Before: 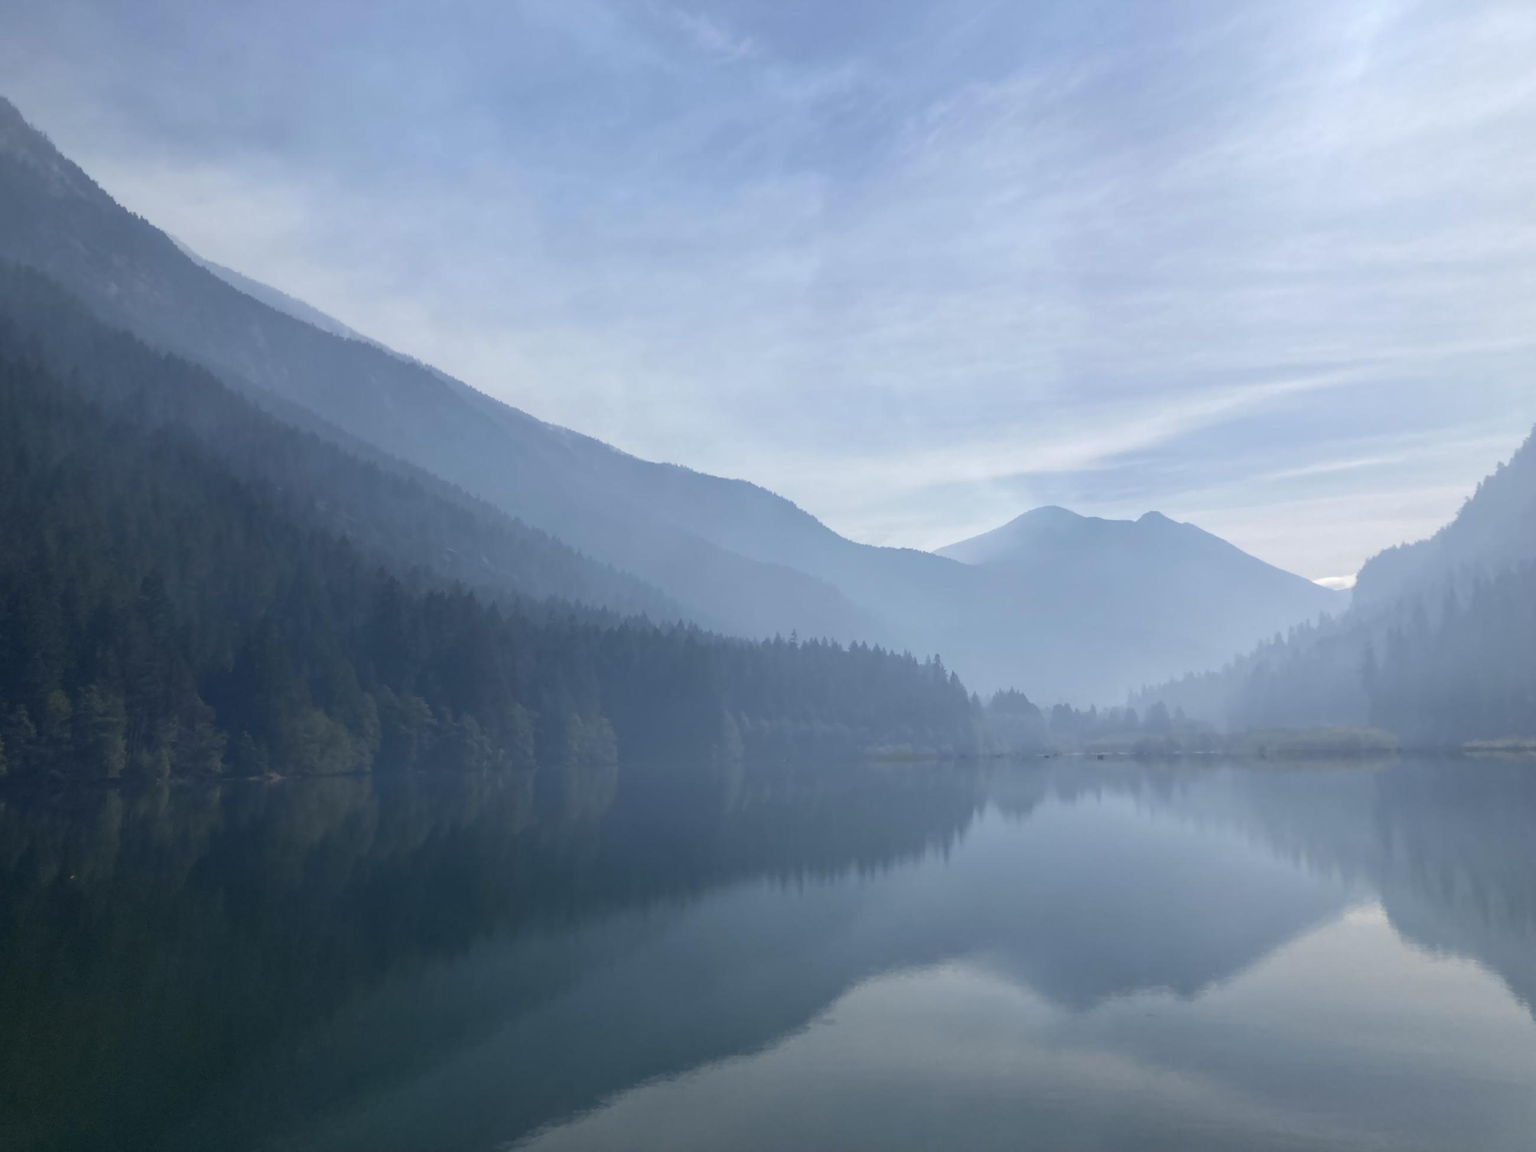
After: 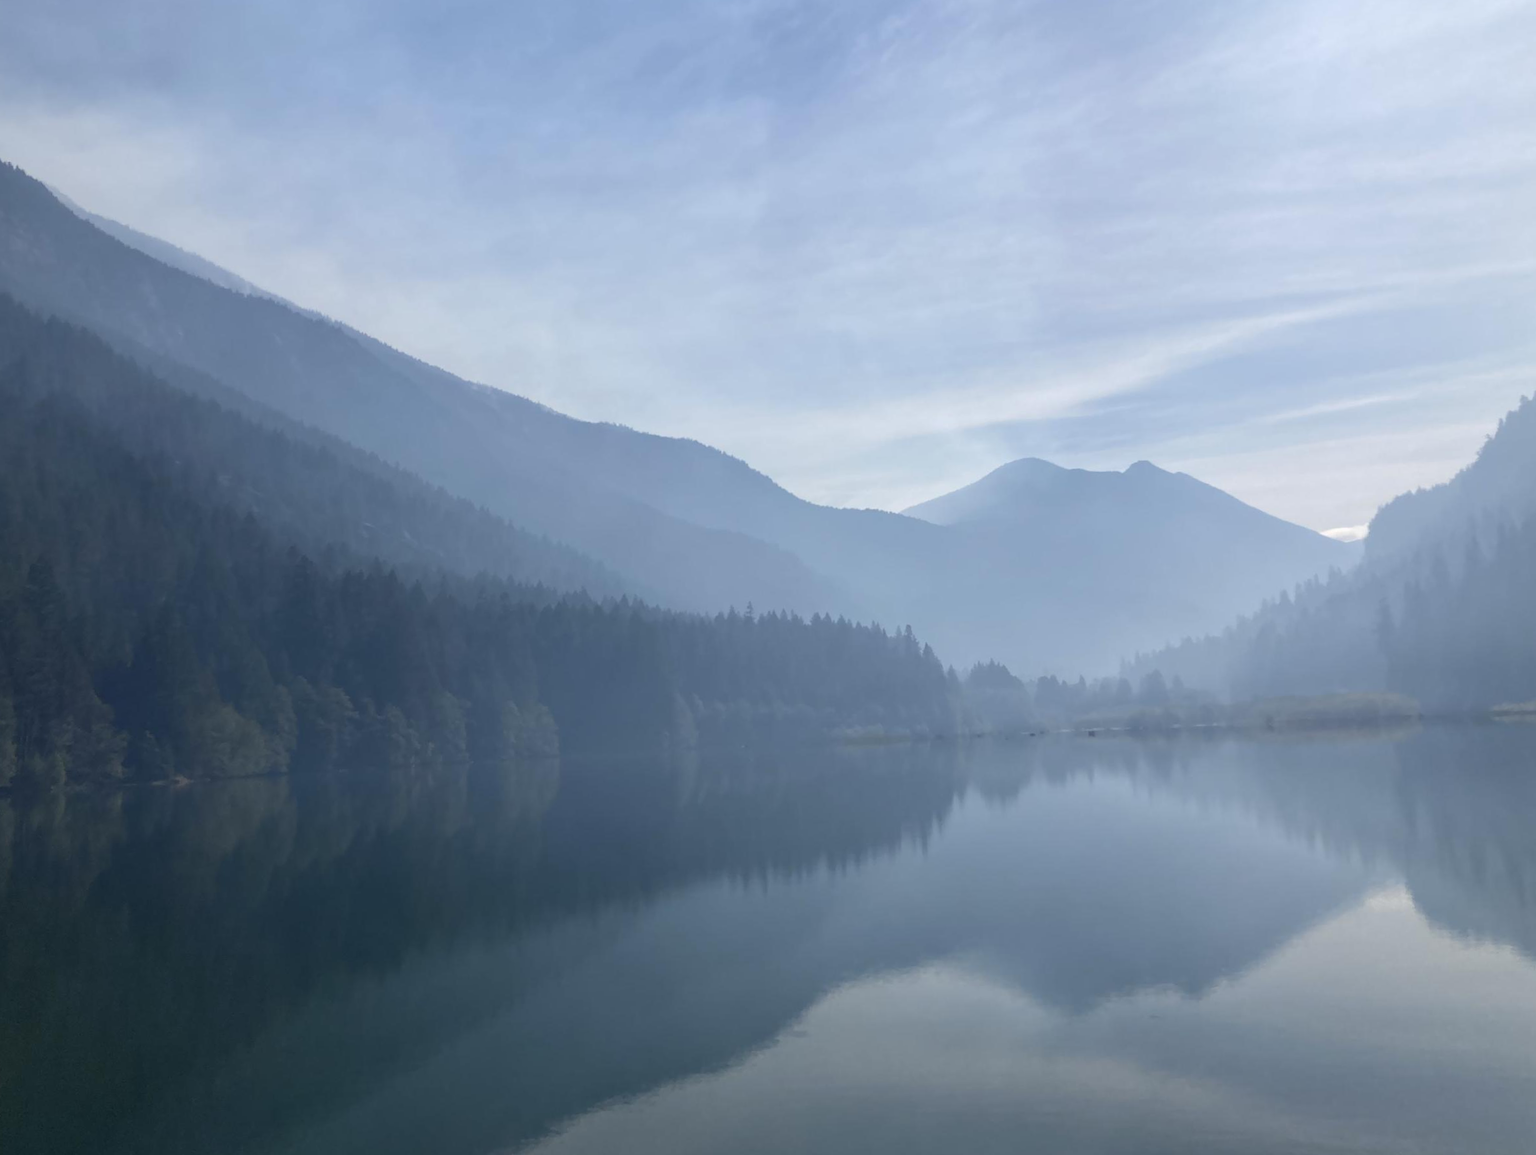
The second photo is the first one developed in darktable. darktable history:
crop and rotate: angle 1.59°, left 6.045%, top 5.702%
